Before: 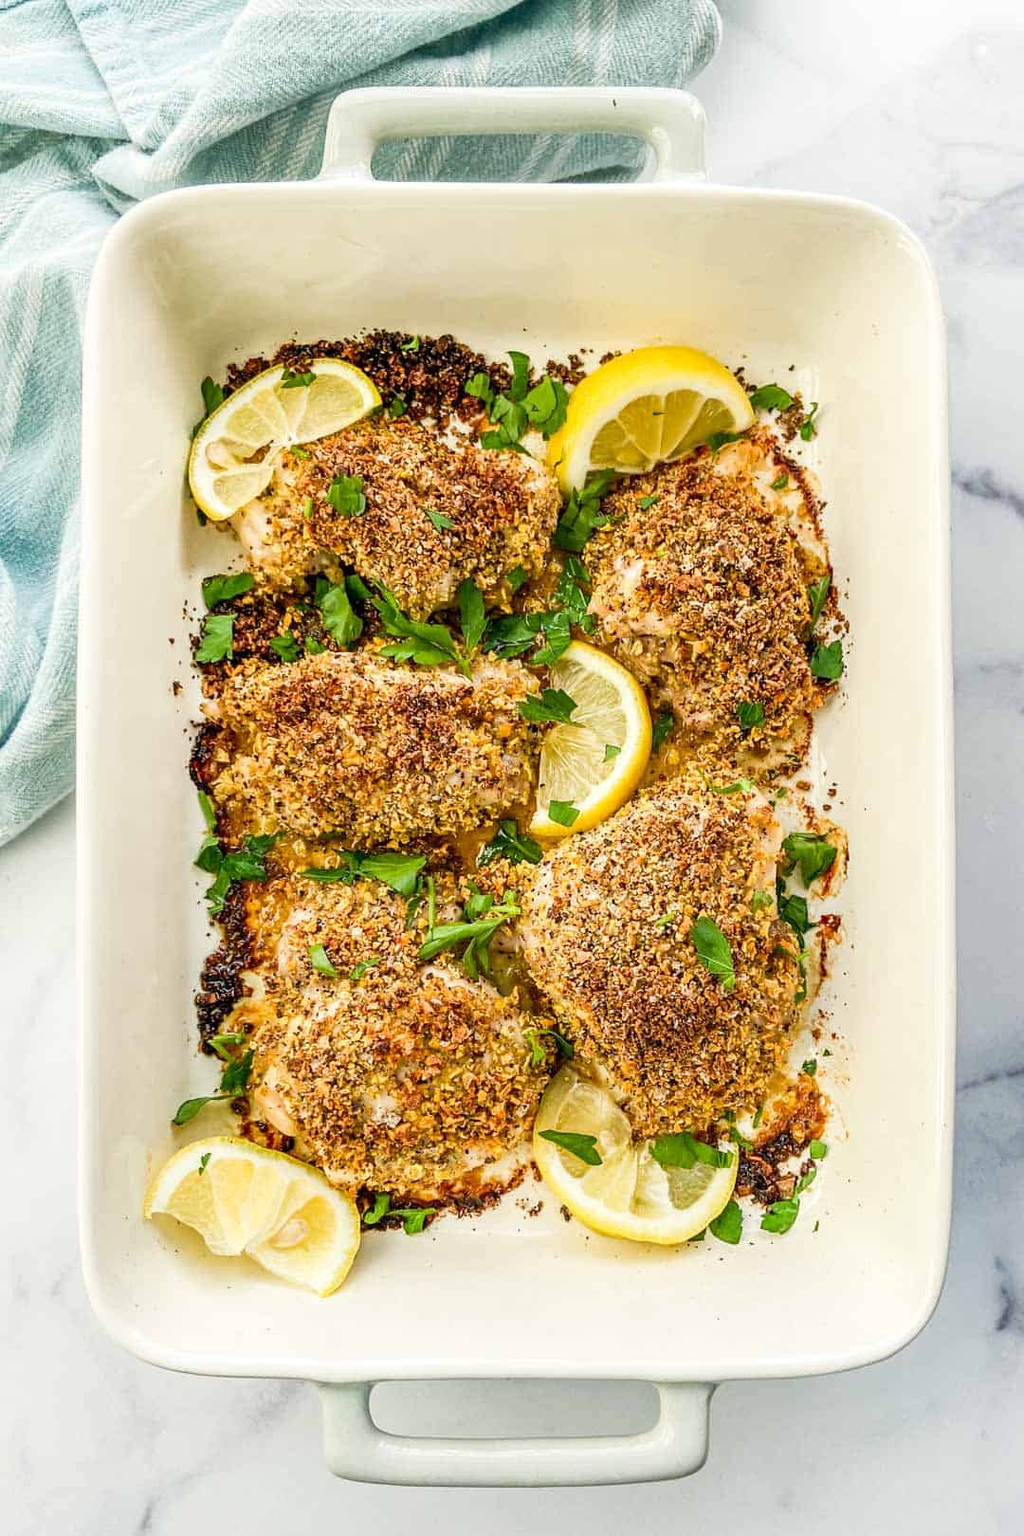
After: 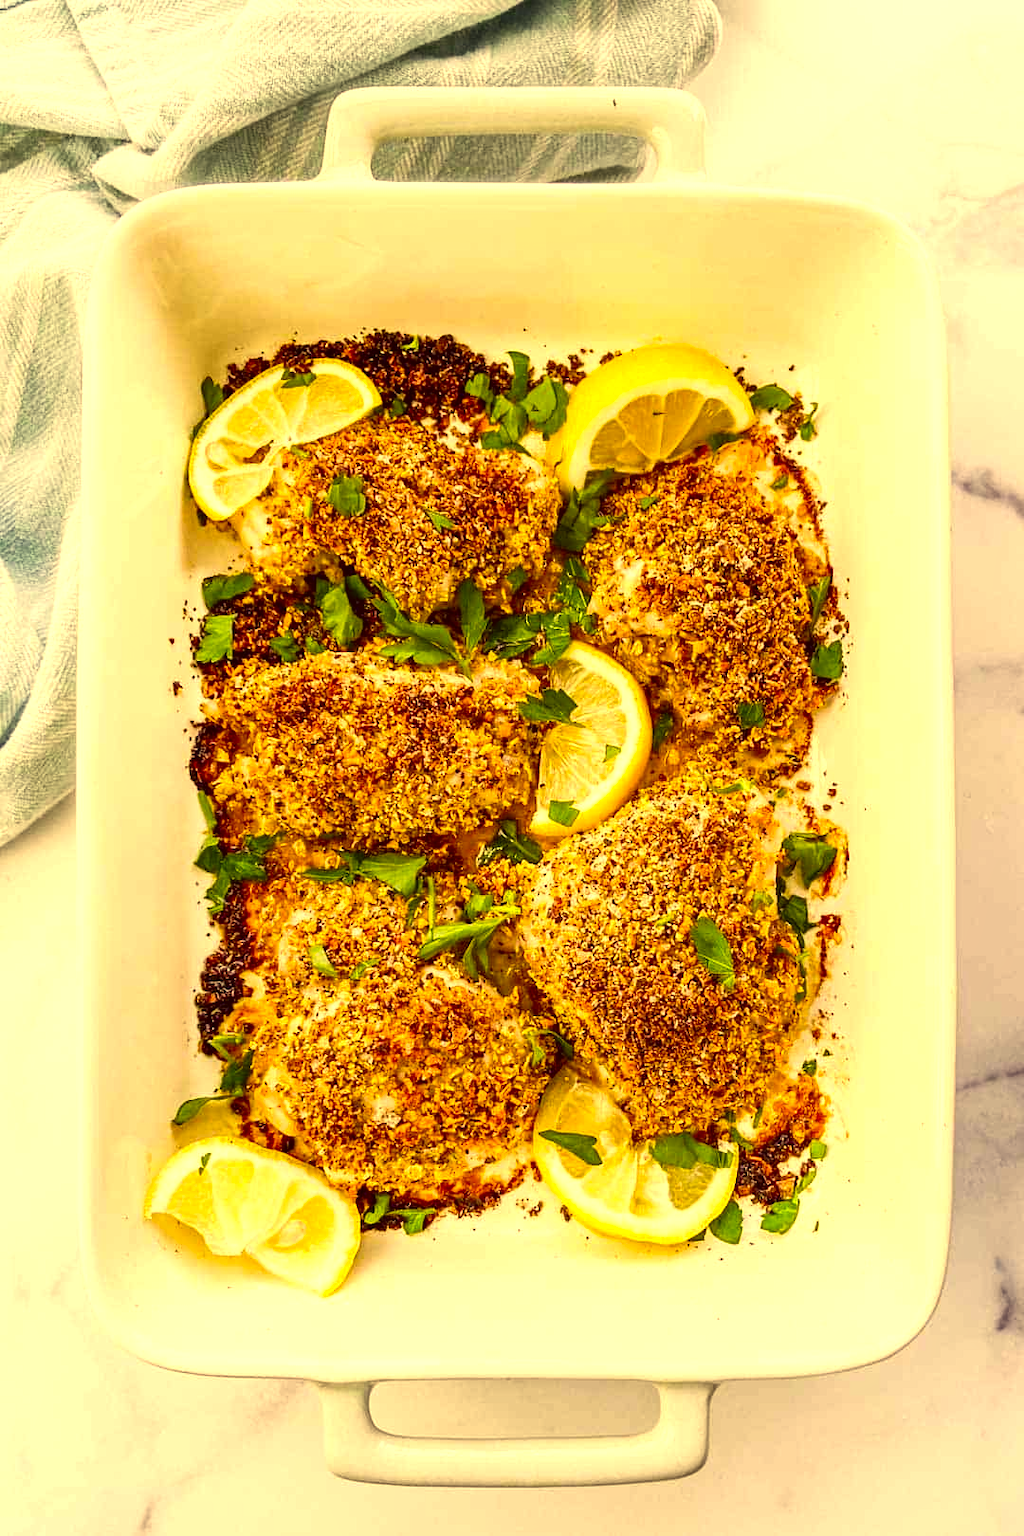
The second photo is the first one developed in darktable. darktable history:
color correction: highlights a* 10.12, highlights b* 39.04, shadows a* 14.62, shadows b* 3.37
contrast brightness saturation: contrast 0.07, brightness -0.13, saturation 0.06
exposure: exposure 0.376 EV, compensate highlight preservation false
contrast equalizer: octaves 7, y [[0.6 ×6], [0.55 ×6], [0 ×6], [0 ×6], [0 ×6]], mix -0.2
